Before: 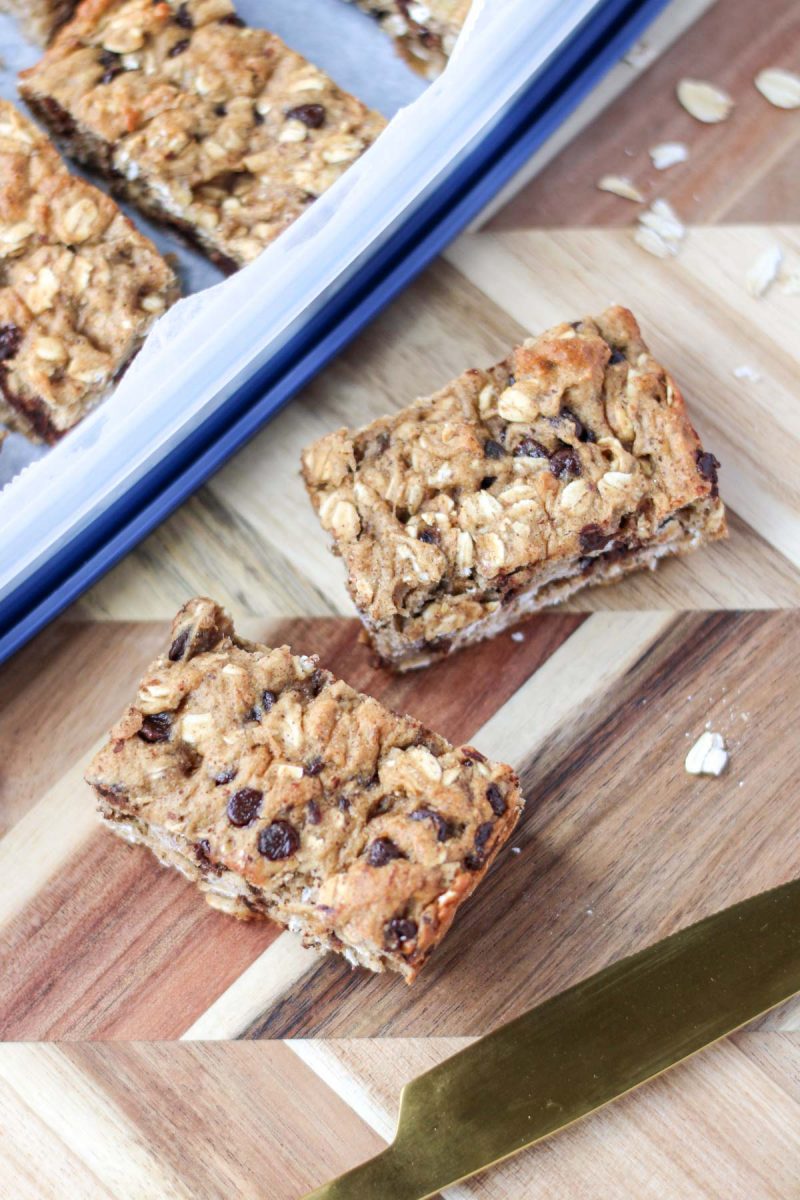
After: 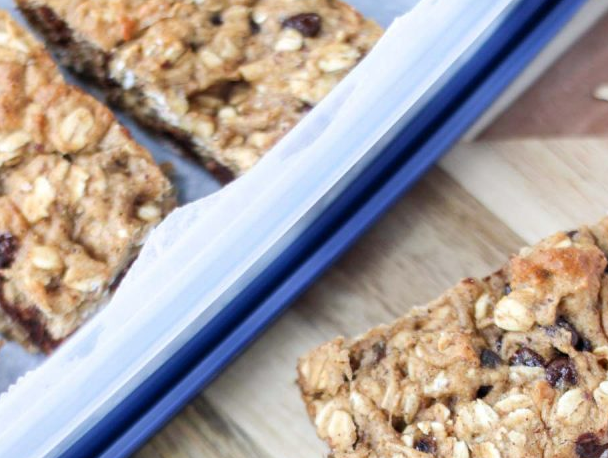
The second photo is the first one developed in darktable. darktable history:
crop: left 0.526%, top 7.629%, right 23.45%, bottom 54.18%
